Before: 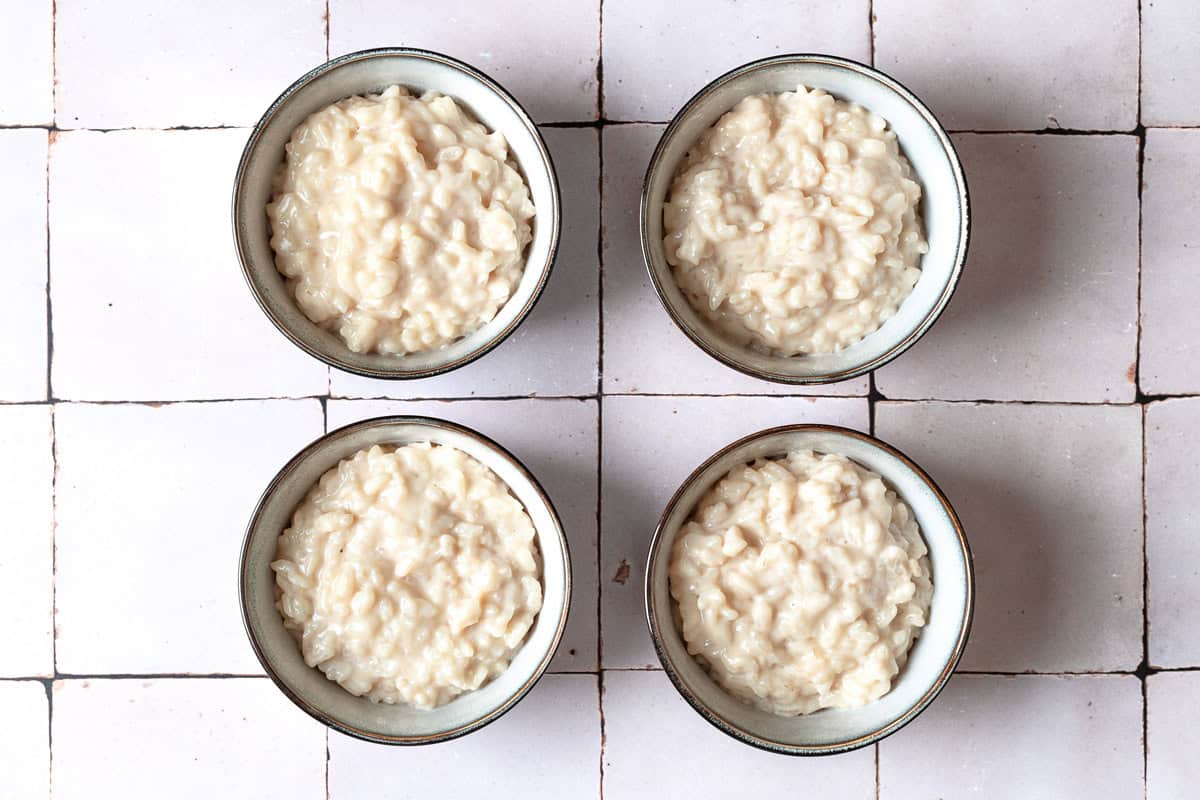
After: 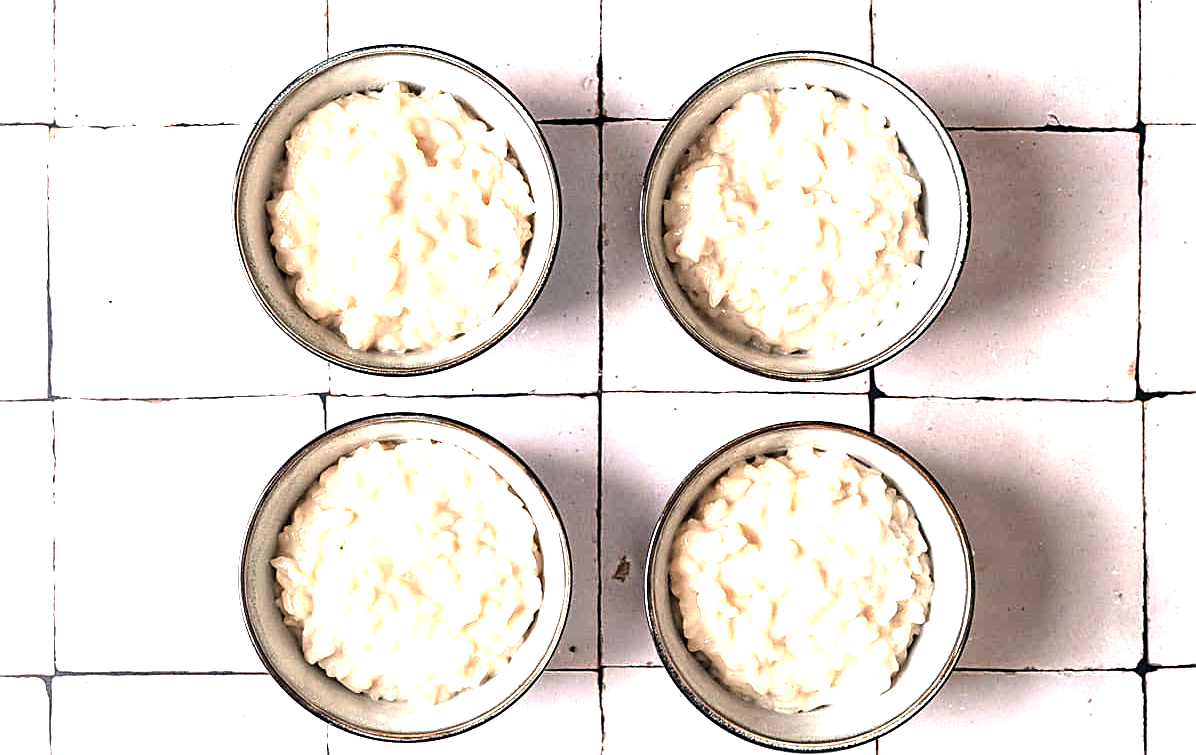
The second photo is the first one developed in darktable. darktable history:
crop: top 0.454%, right 0.264%, bottom 5.096%
color zones: curves: ch0 [(0, 0.5) (0.143, 0.5) (0.286, 0.5) (0.429, 0.495) (0.571, 0.437) (0.714, 0.44) (0.857, 0.496) (1, 0.5)]
color correction: highlights a* 5.39, highlights b* 5.33, shadows a* -4.08, shadows b* -5.13
tone equalizer: -8 EV -0.766 EV, -7 EV -0.717 EV, -6 EV -0.61 EV, -5 EV -0.421 EV, -3 EV 0.368 EV, -2 EV 0.6 EV, -1 EV 0.691 EV, +0 EV 0.725 EV, edges refinement/feathering 500, mask exposure compensation -1.57 EV, preserve details no
sharpen: on, module defaults
exposure: exposure 0.554 EV, compensate highlight preservation false
